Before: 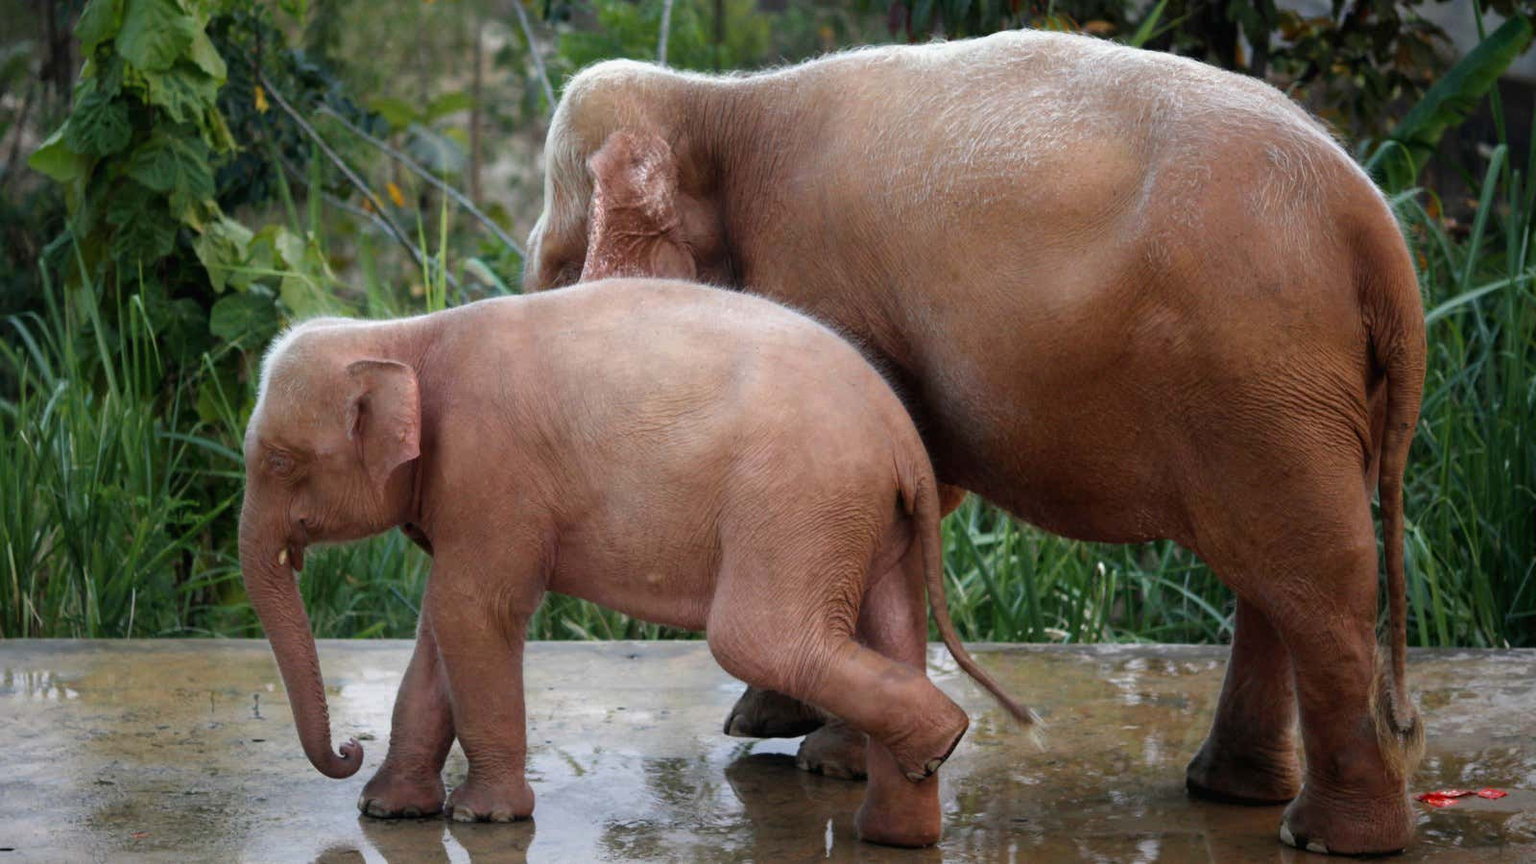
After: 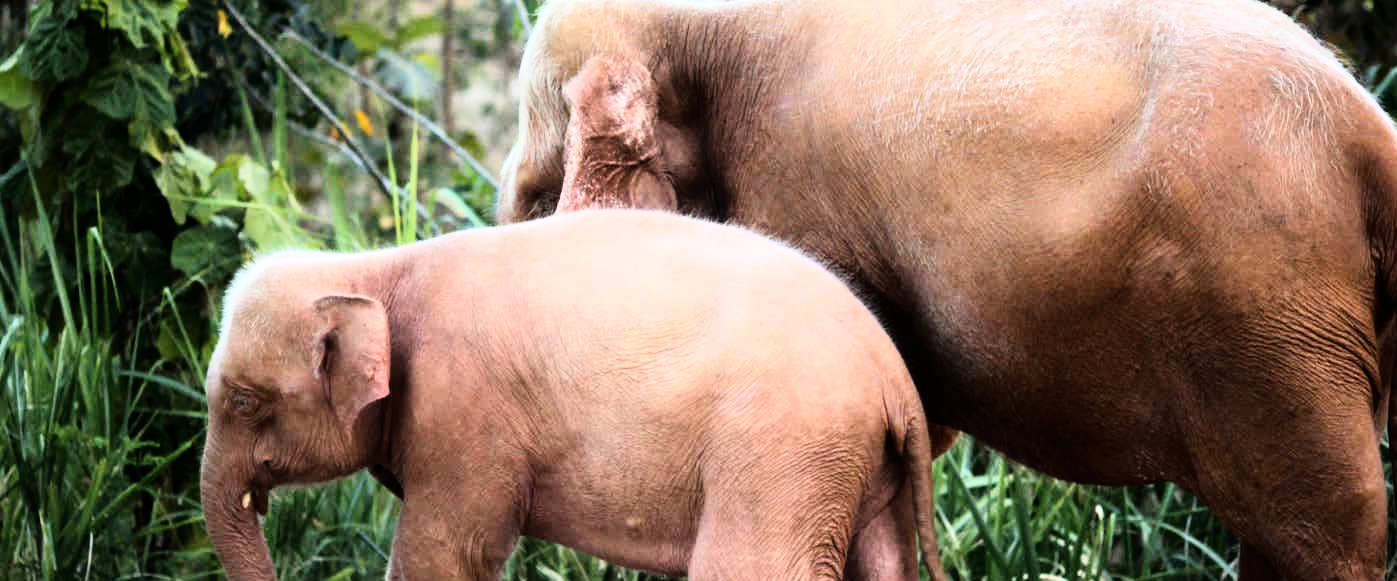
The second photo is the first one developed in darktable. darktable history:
rgb curve: curves: ch0 [(0, 0) (0.21, 0.15) (0.24, 0.21) (0.5, 0.75) (0.75, 0.96) (0.89, 0.99) (1, 1)]; ch1 [(0, 0.02) (0.21, 0.13) (0.25, 0.2) (0.5, 0.67) (0.75, 0.9) (0.89, 0.97) (1, 1)]; ch2 [(0, 0.02) (0.21, 0.13) (0.25, 0.2) (0.5, 0.67) (0.75, 0.9) (0.89, 0.97) (1, 1)], compensate middle gray true
crop: left 3.015%, top 8.969%, right 9.647%, bottom 26.457%
